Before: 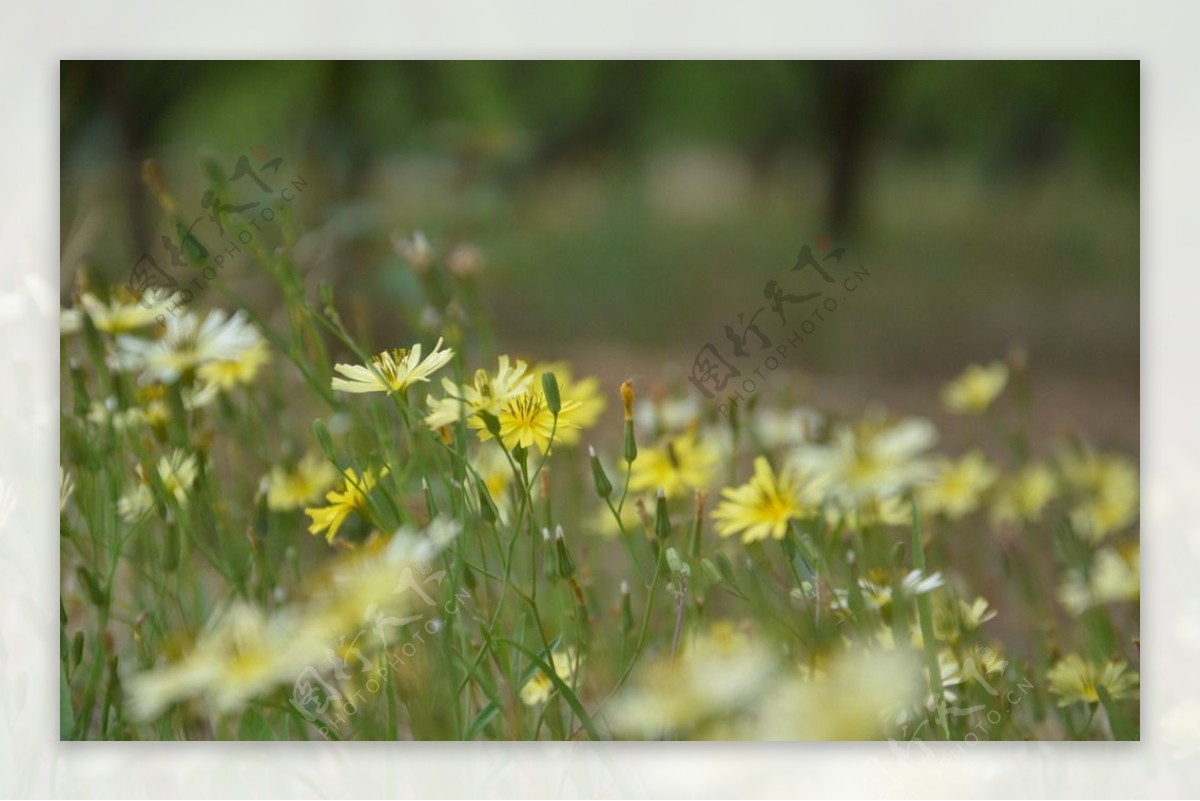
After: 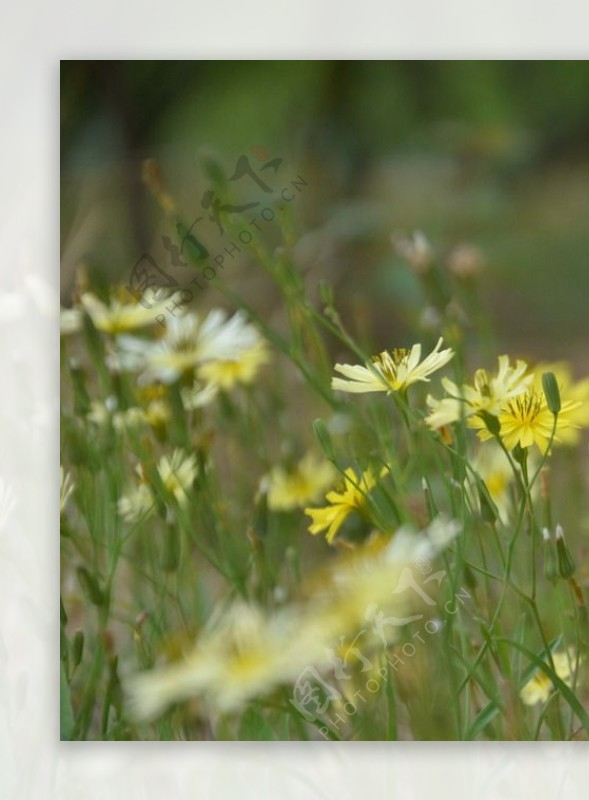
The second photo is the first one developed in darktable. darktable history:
exposure: compensate highlight preservation false
crop and rotate: left 0%, top 0%, right 50.845%
